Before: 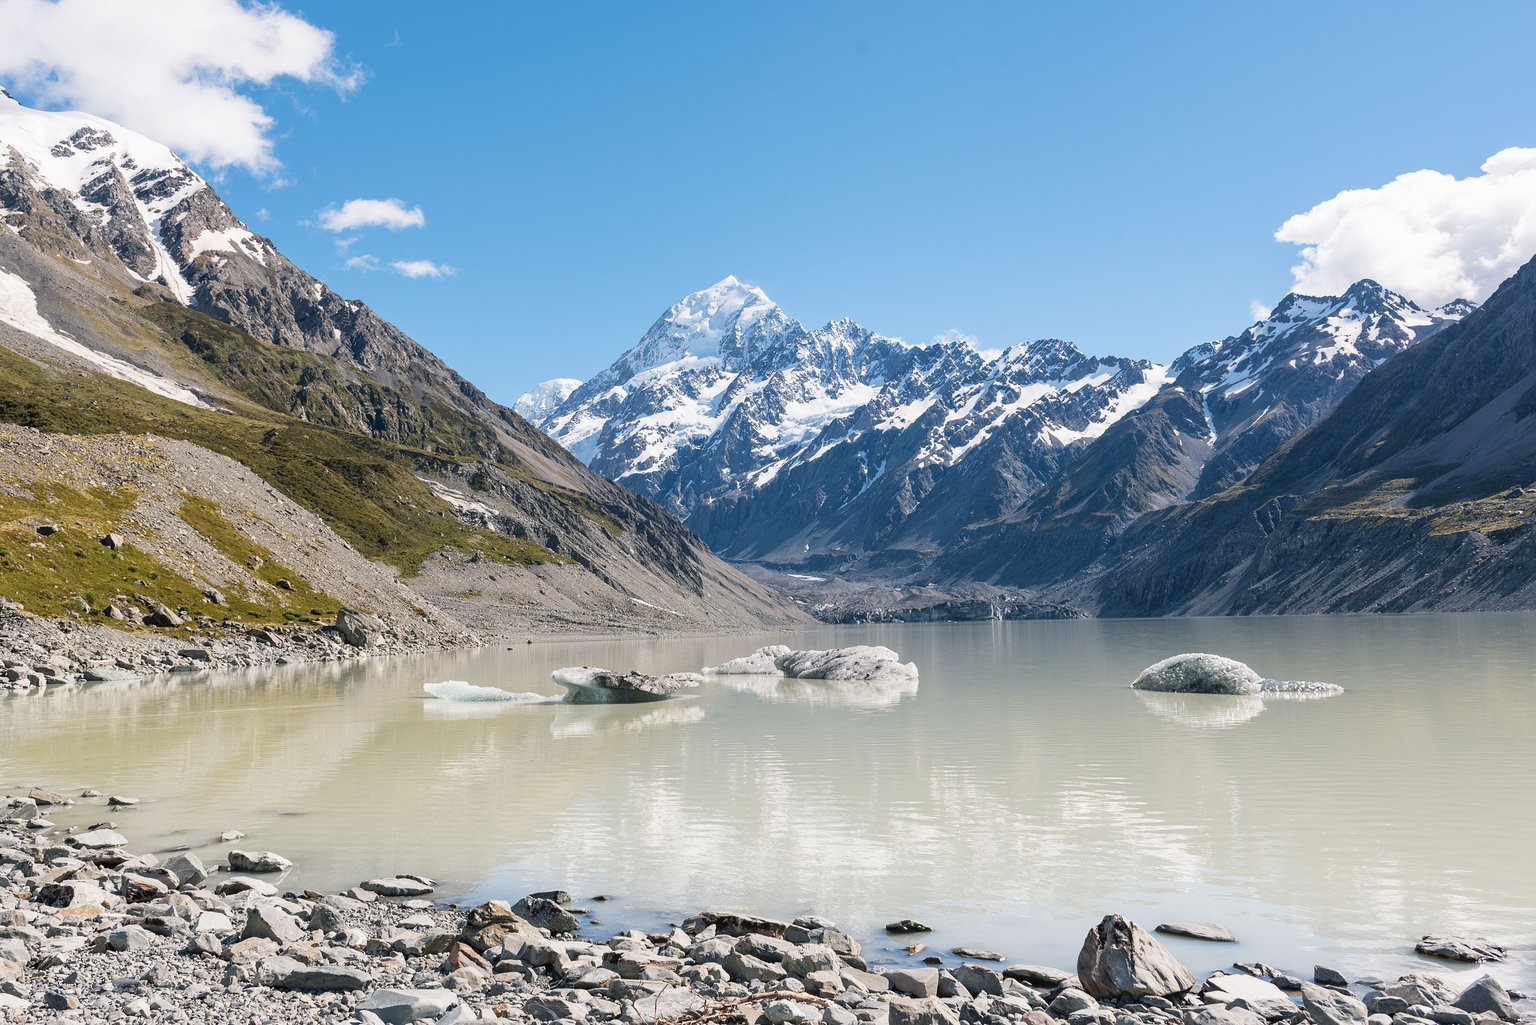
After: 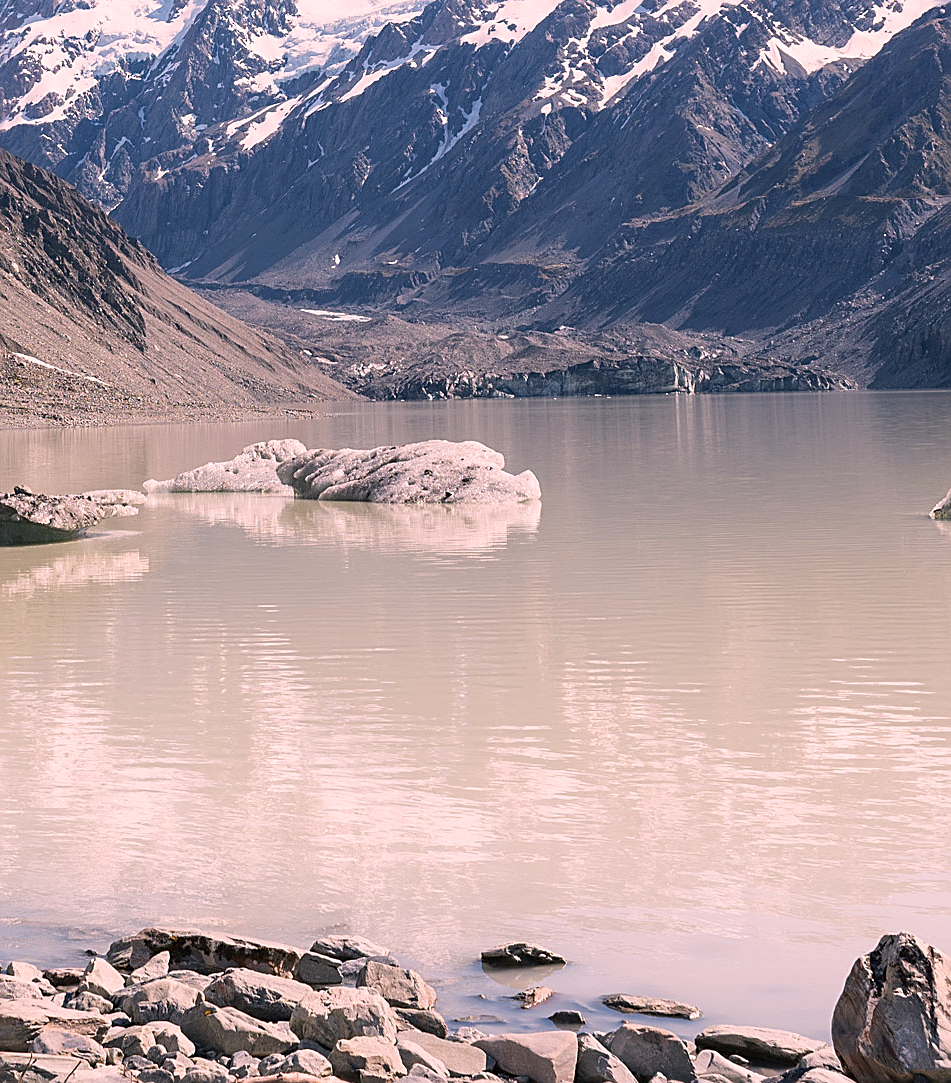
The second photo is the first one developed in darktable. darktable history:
crop: left 40.615%, top 39.597%, right 25.611%, bottom 2.761%
color correction: highlights a* 14.74, highlights b* 4.86
sharpen: on, module defaults
